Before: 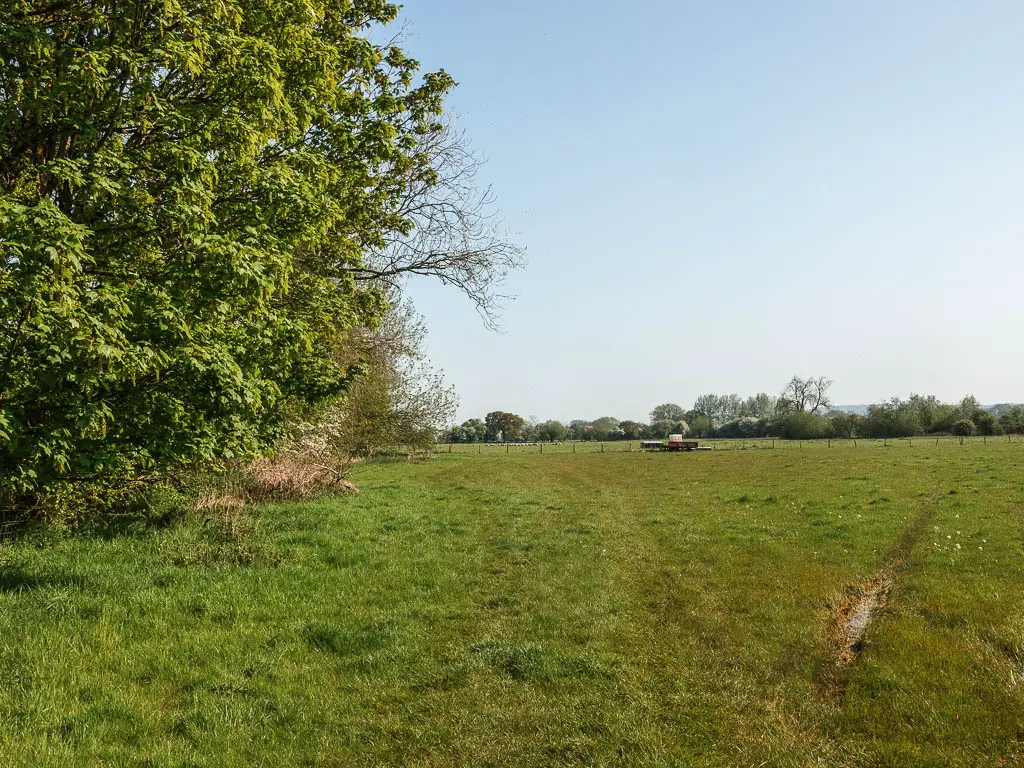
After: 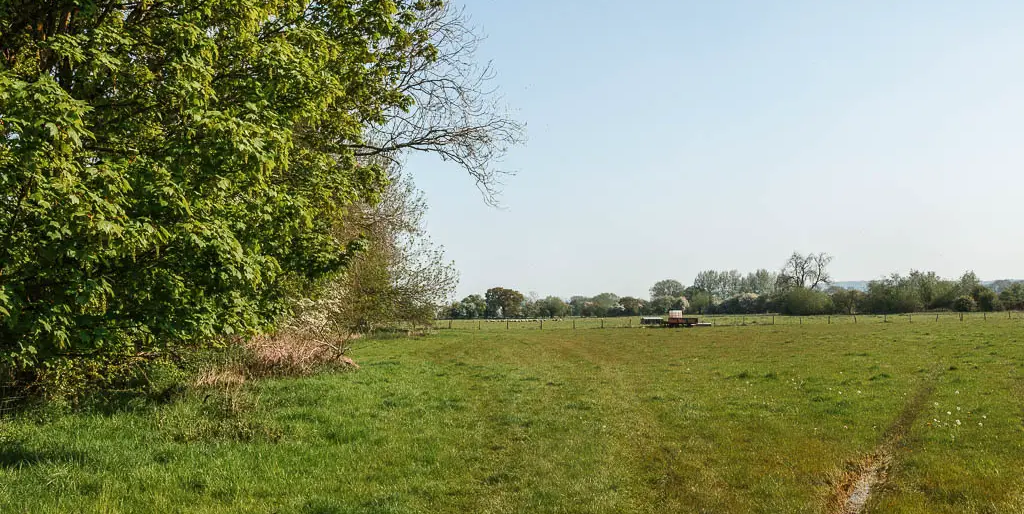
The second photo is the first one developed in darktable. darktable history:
crop: top 16.228%, bottom 16.783%
